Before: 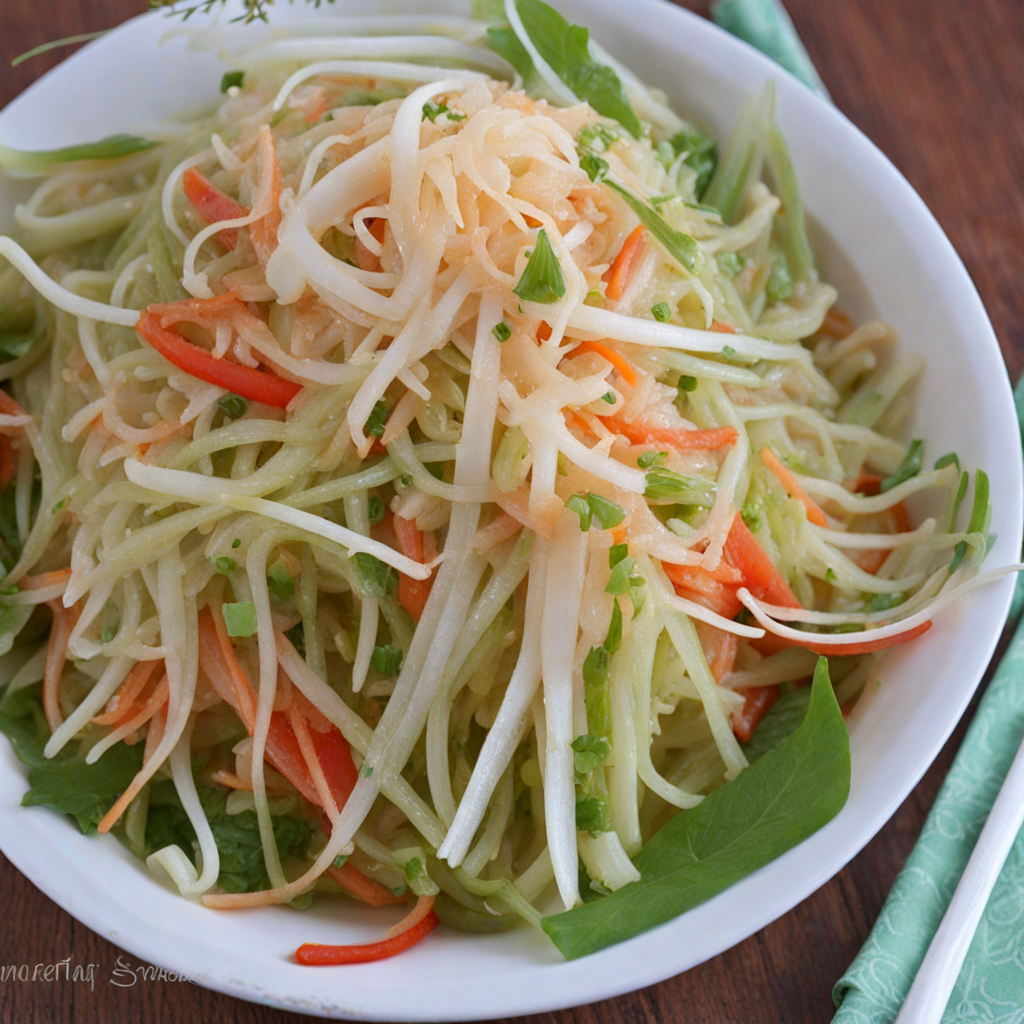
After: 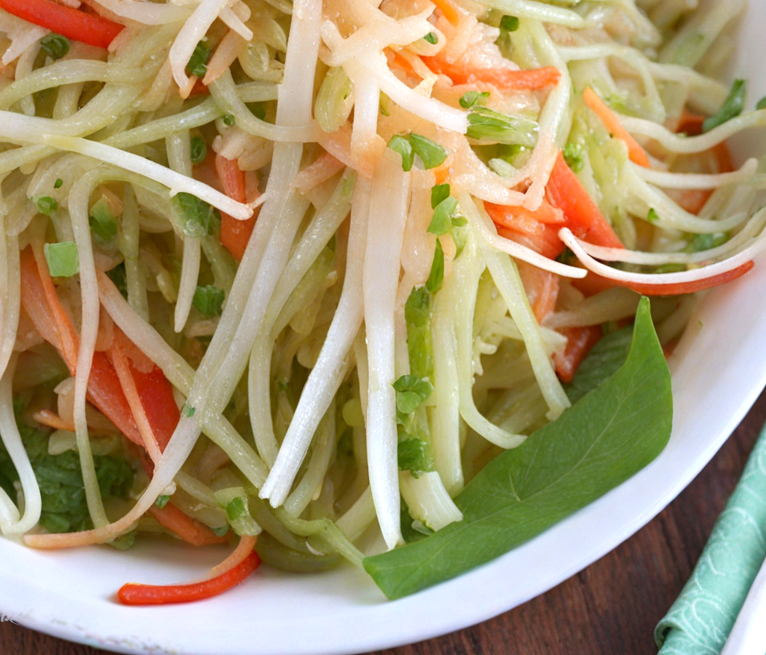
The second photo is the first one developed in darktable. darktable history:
crop and rotate: left 17.434%, top 35.215%, right 7.743%, bottom 0.818%
shadows and highlights: shadows 20.19, highlights -20.82, soften with gaussian
exposure: black level correction 0.001, exposure 0.499 EV, compensate exposure bias true, compensate highlight preservation false
